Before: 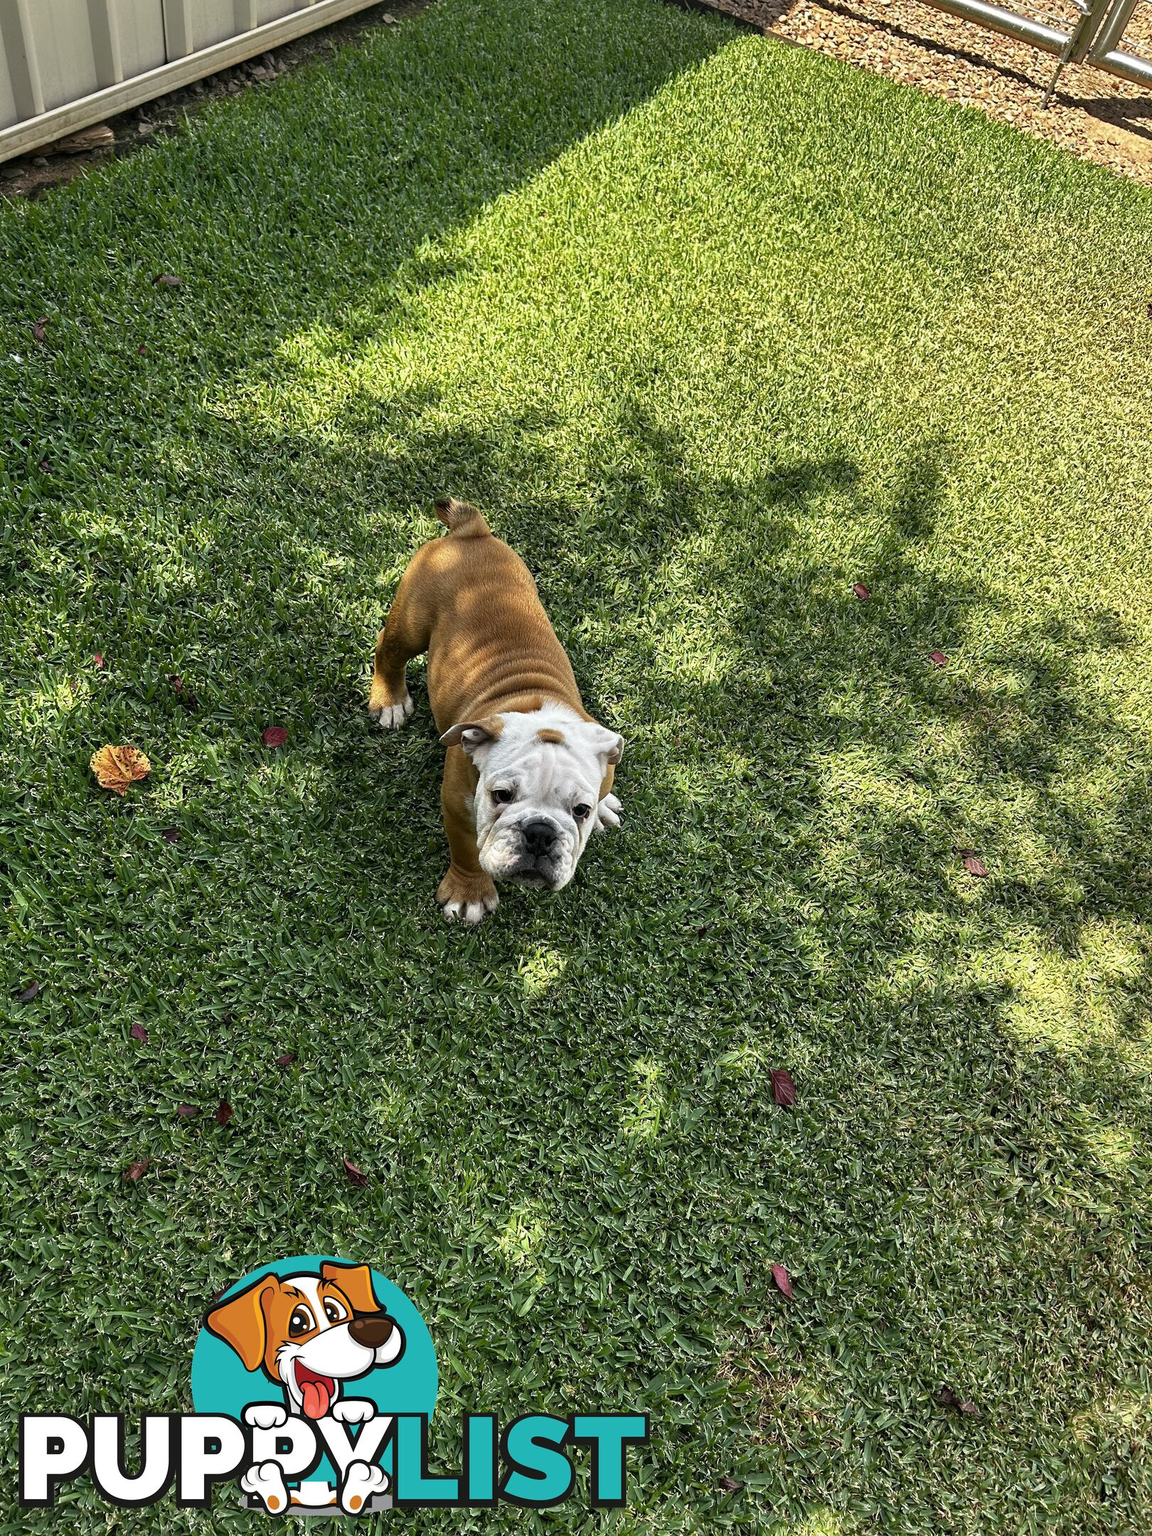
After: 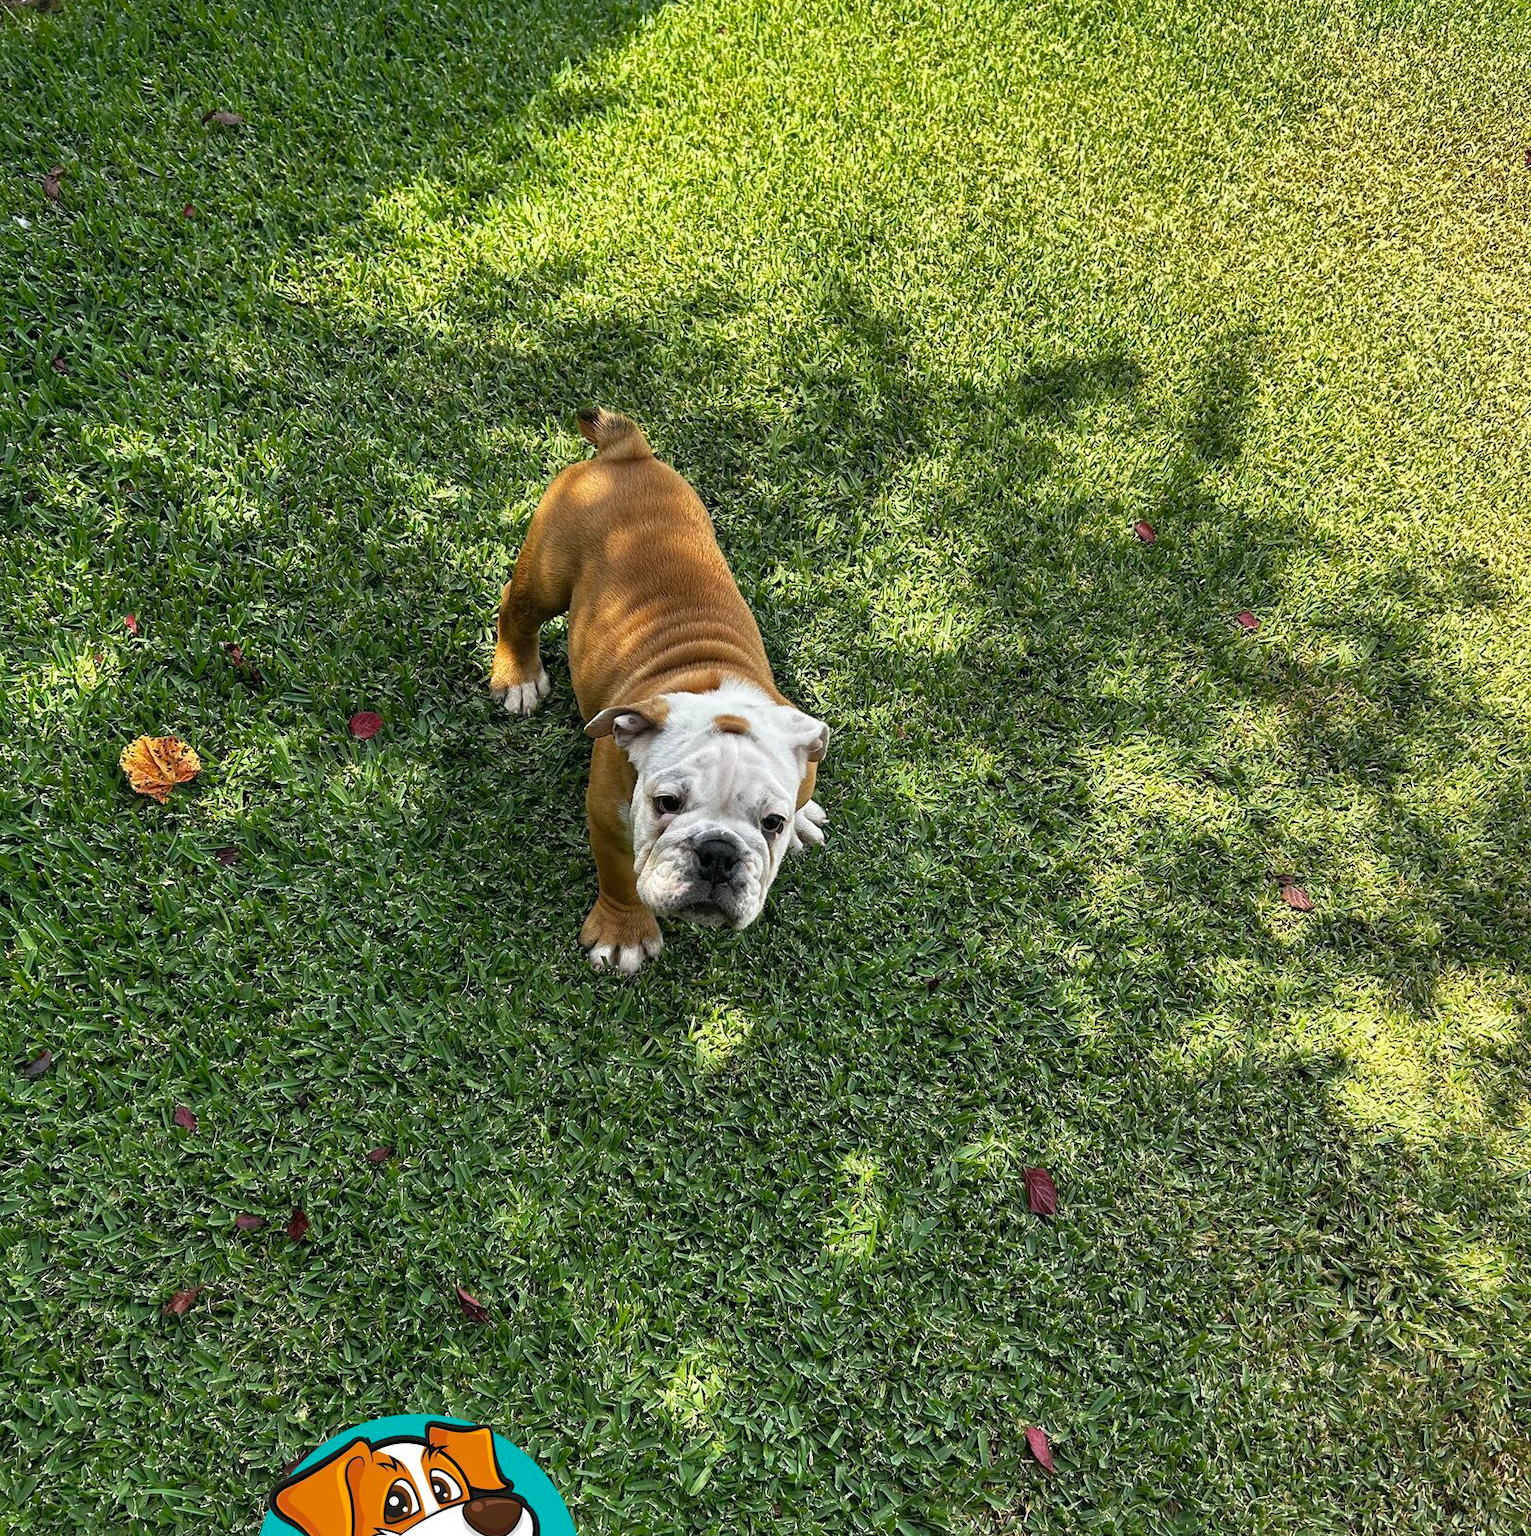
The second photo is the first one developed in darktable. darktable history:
crop and rotate: top 12.492%, bottom 12.271%
shadows and highlights: shadows 42.72, highlights 7.22
